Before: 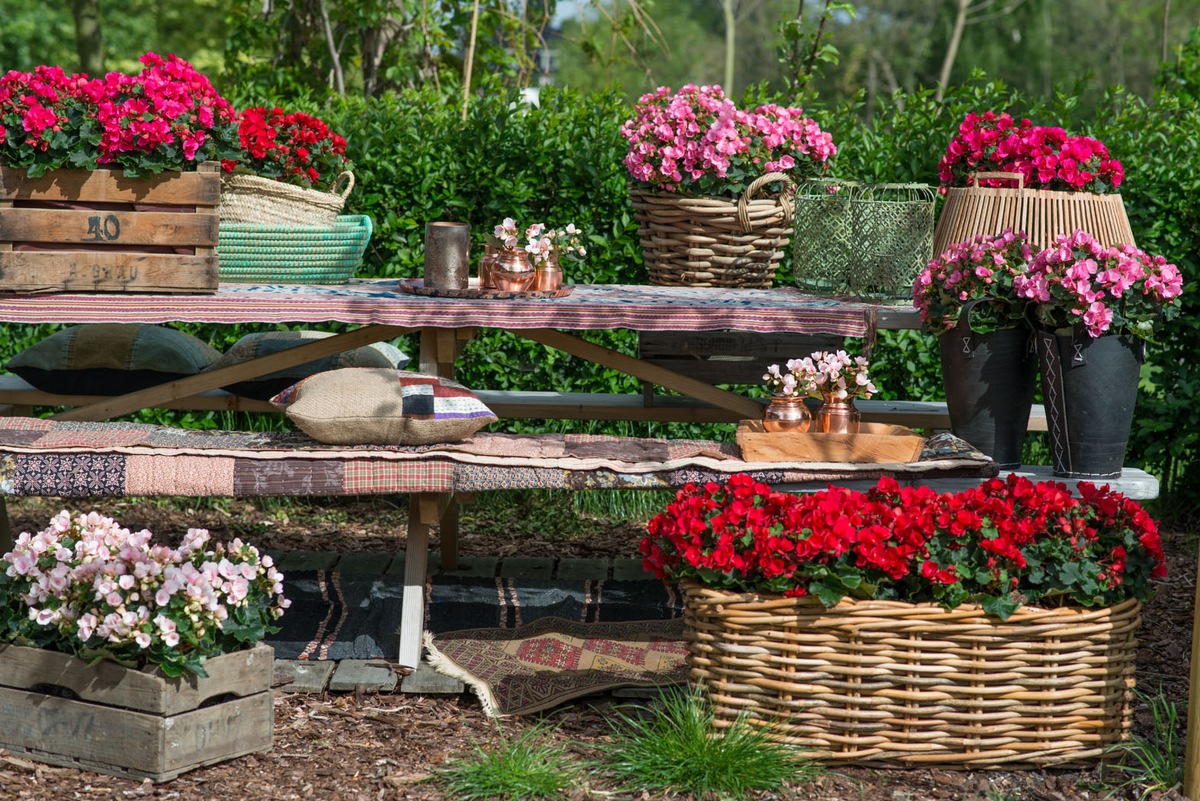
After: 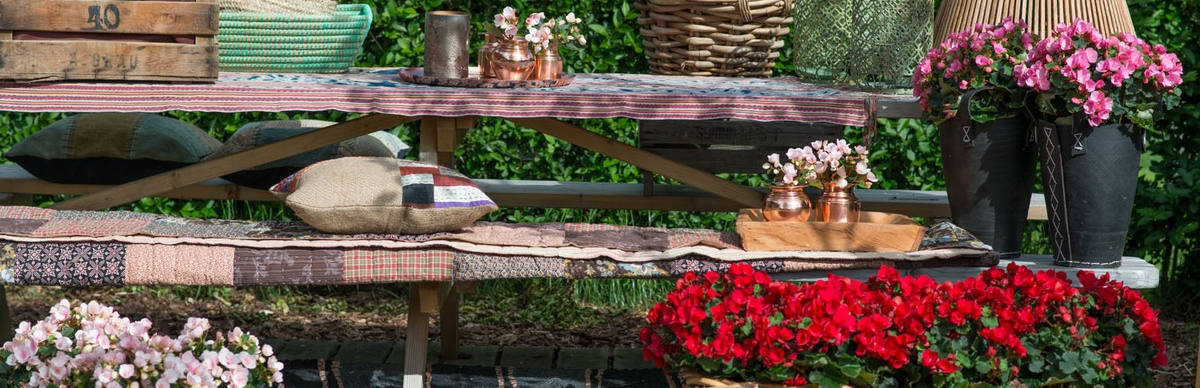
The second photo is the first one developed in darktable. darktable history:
crop and rotate: top 26.38%, bottom 25.143%
exposure: compensate highlight preservation false
